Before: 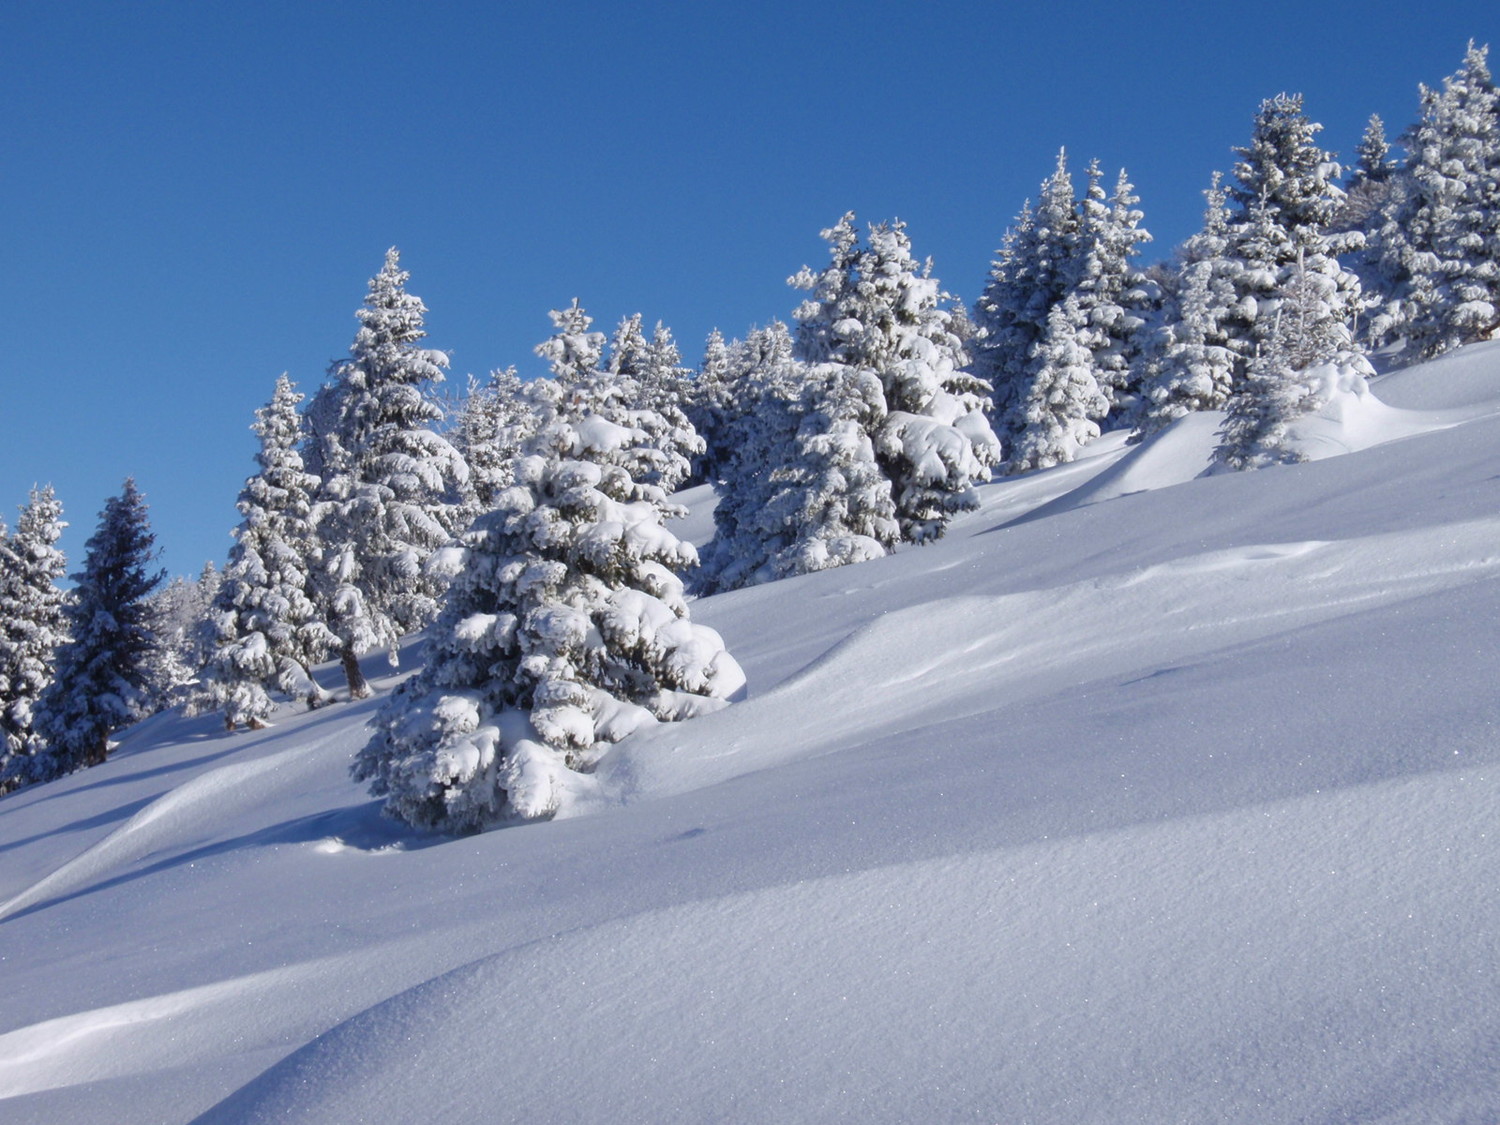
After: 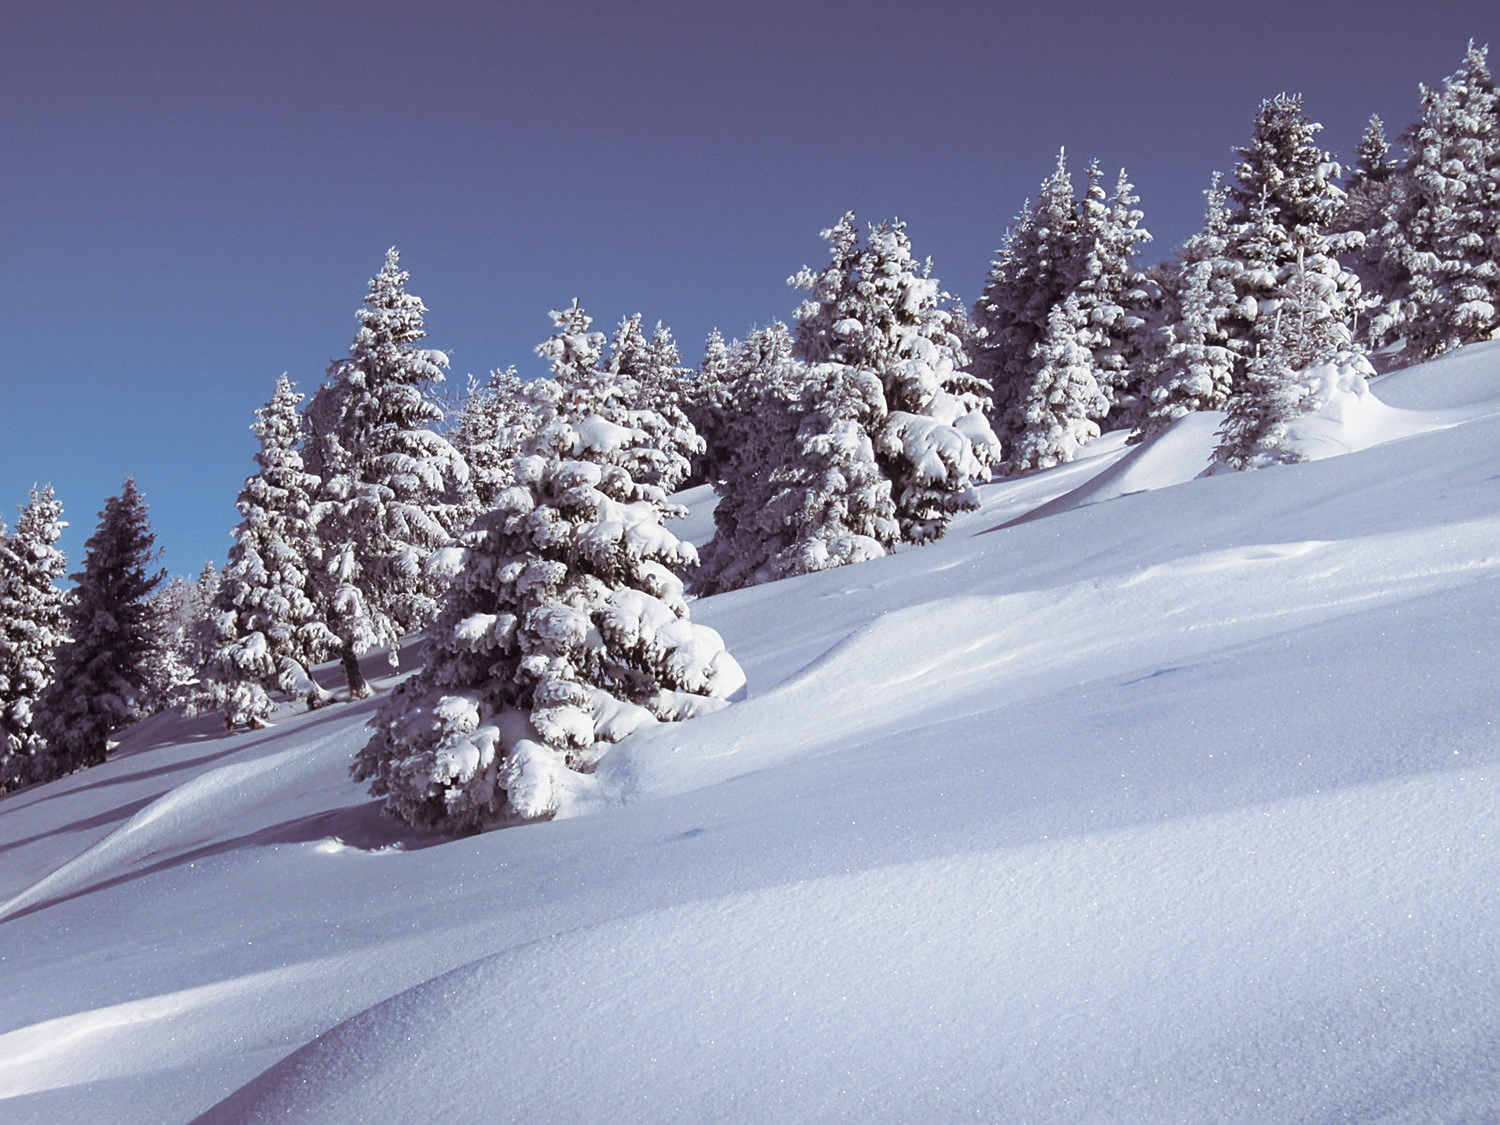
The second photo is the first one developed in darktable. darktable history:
tone curve: curves: ch0 [(0, 0) (0.227, 0.17) (0.766, 0.774) (1, 1)]; ch1 [(0, 0) (0.114, 0.127) (0.437, 0.452) (0.498, 0.495) (0.579, 0.602) (1, 1)]; ch2 [(0, 0) (0.233, 0.259) (0.493, 0.492) (0.568, 0.596) (1, 1)], color space Lab, independent channels, preserve colors none
shadows and highlights: shadows -54.3, highlights 86.09, soften with gaussian
sharpen: on, module defaults
split-toning: shadows › saturation 0.24, highlights › hue 54°, highlights › saturation 0.24
